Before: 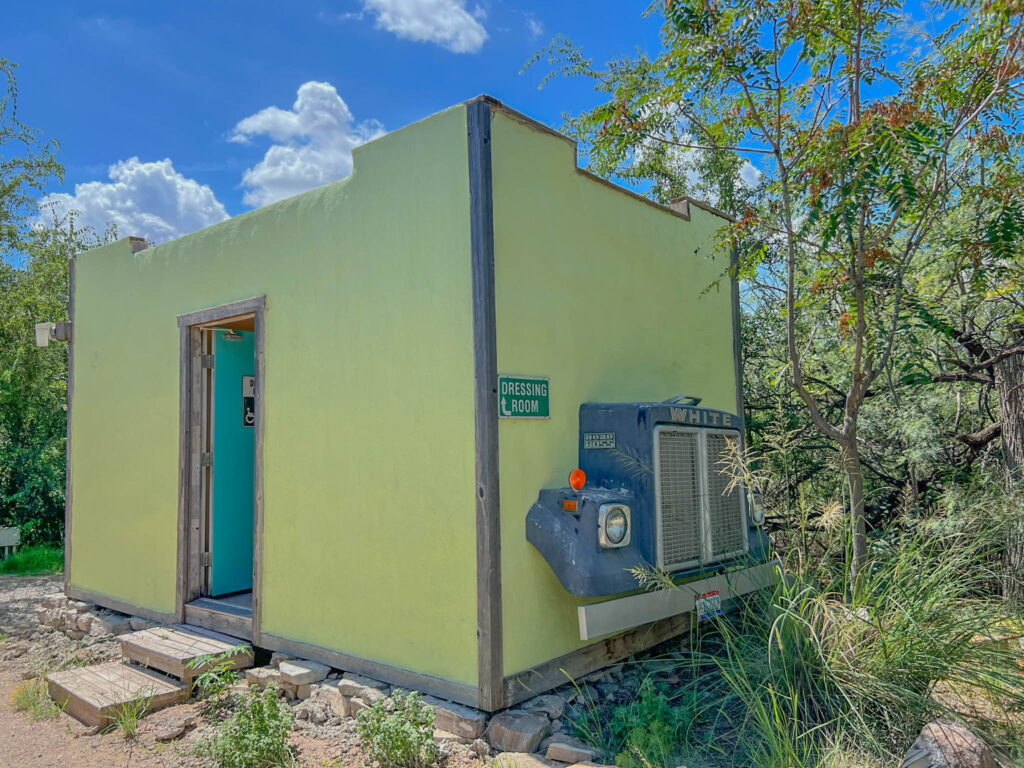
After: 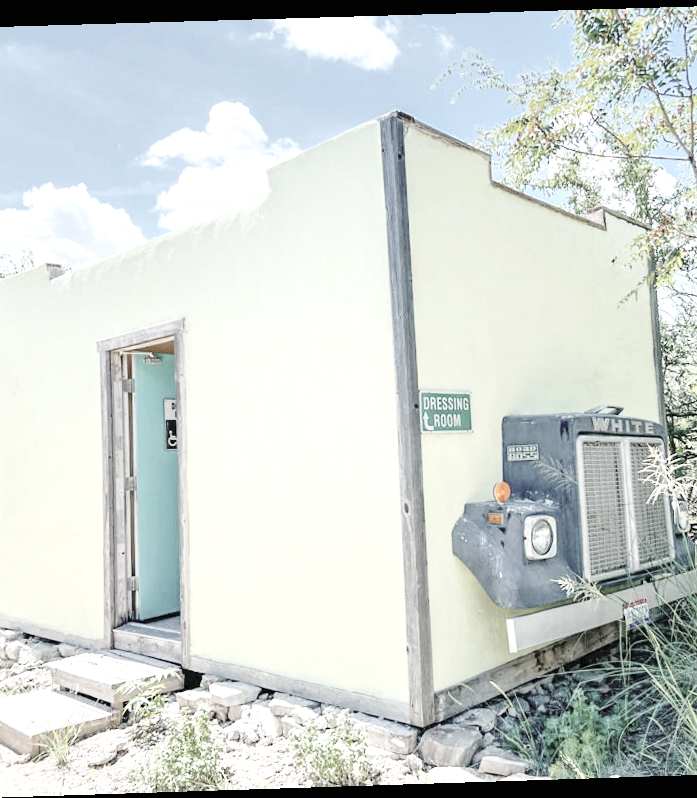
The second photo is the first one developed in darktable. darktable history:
base curve: curves: ch0 [(0, 0) (0.032, 0.025) (0.121, 0.166) (0.206, 0.329) (0.605, 0.79) (1, 1)], preserve colors none
rotate and perspective: rotation -1.77°, lens shift (horizontal) 0.004, automatic cropping off
exposure: black level correction 0, exposure 1.45 EV, compensate exposure bias true, compensate highlight preservation false
crop and rotate: left 8.786%, right 24.548%
color zones: curves: ch1 [(0, 0.153) (0.143, 0.15) (0.286, 0.151) (0.429, 0.152) (0.571, 0.152) (0.714, 0.151) (0.857, 0.151) (1, 0.153)]
